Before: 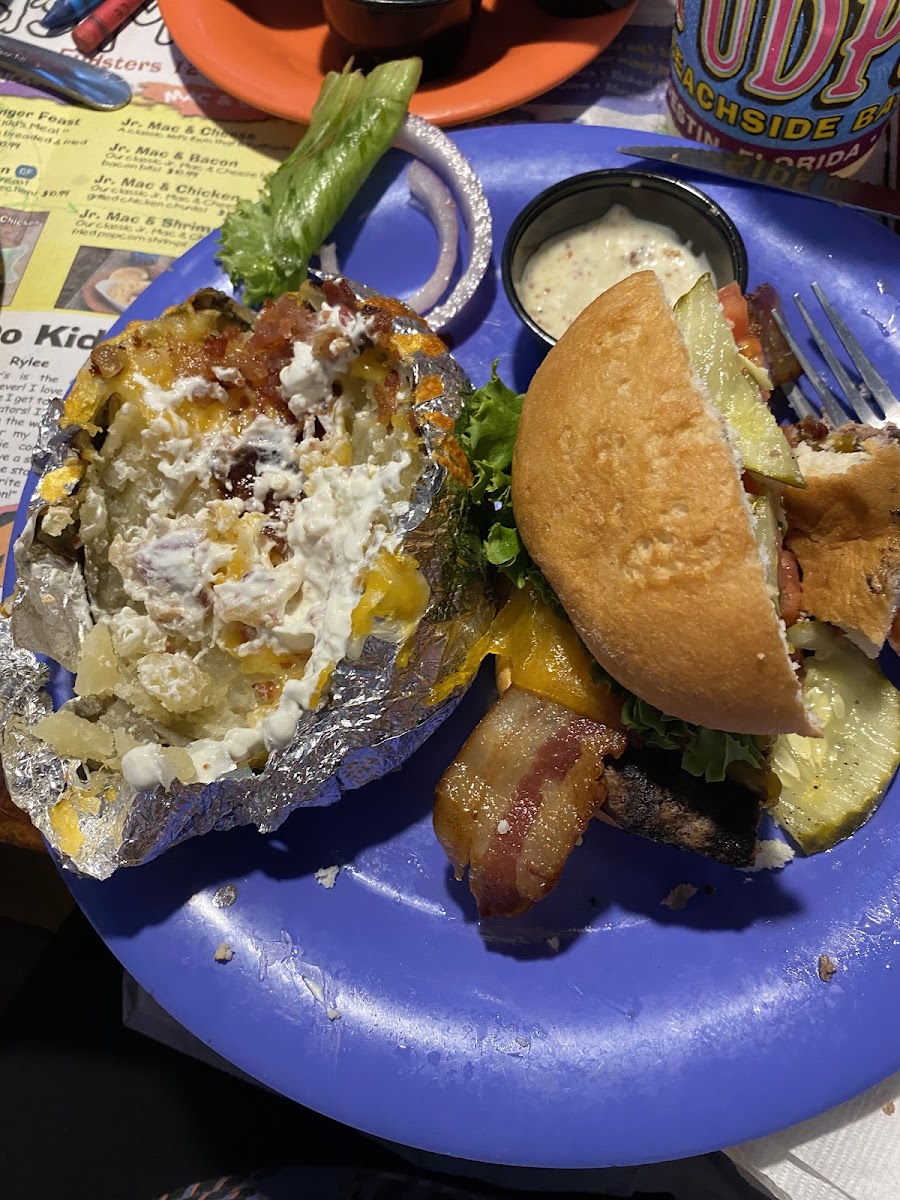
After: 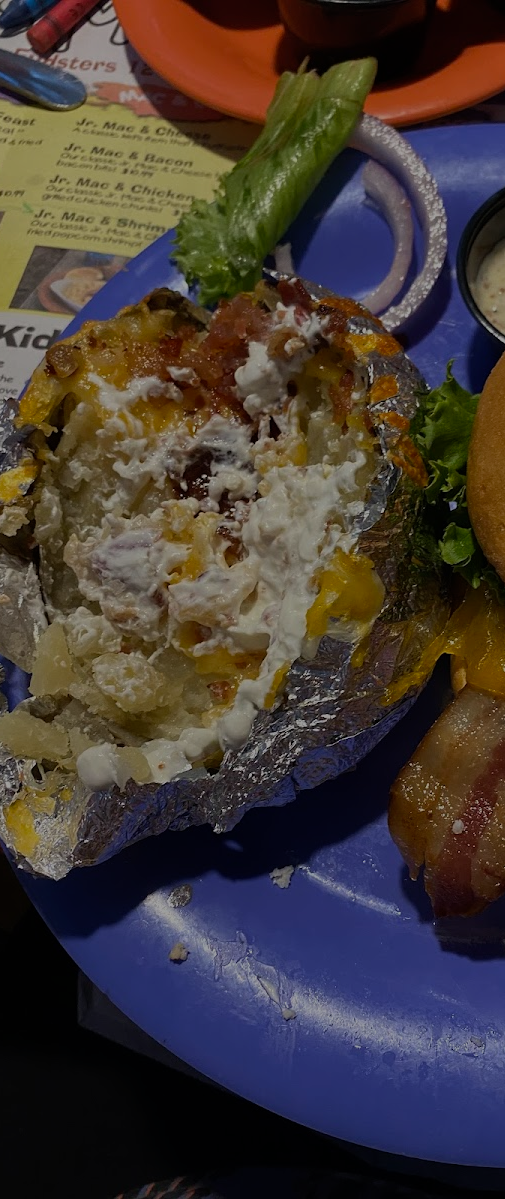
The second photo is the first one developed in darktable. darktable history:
exposure: exposure -1.51 EV, compensate highlight preservation false
crop: left 5.049%, right 38.735%
